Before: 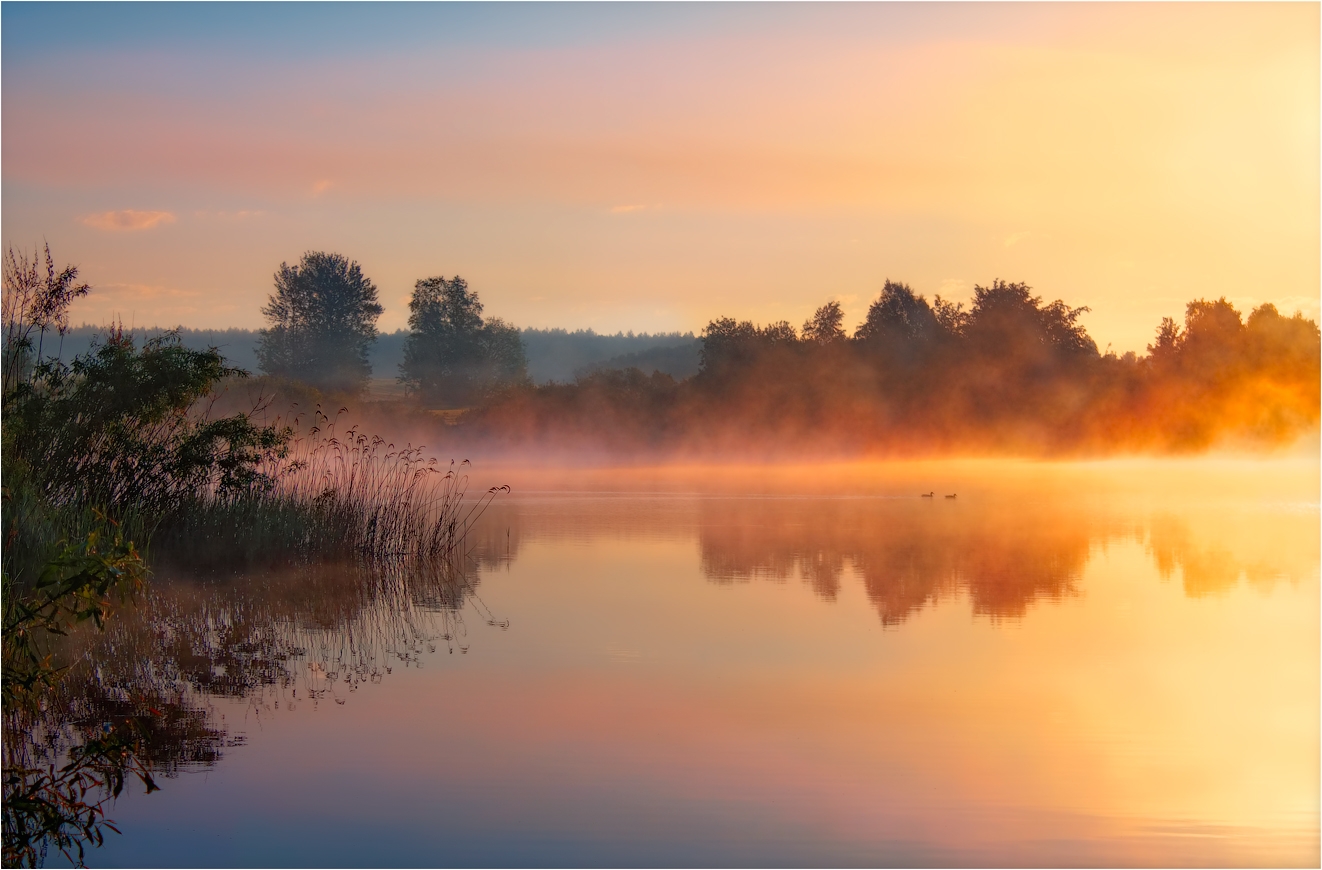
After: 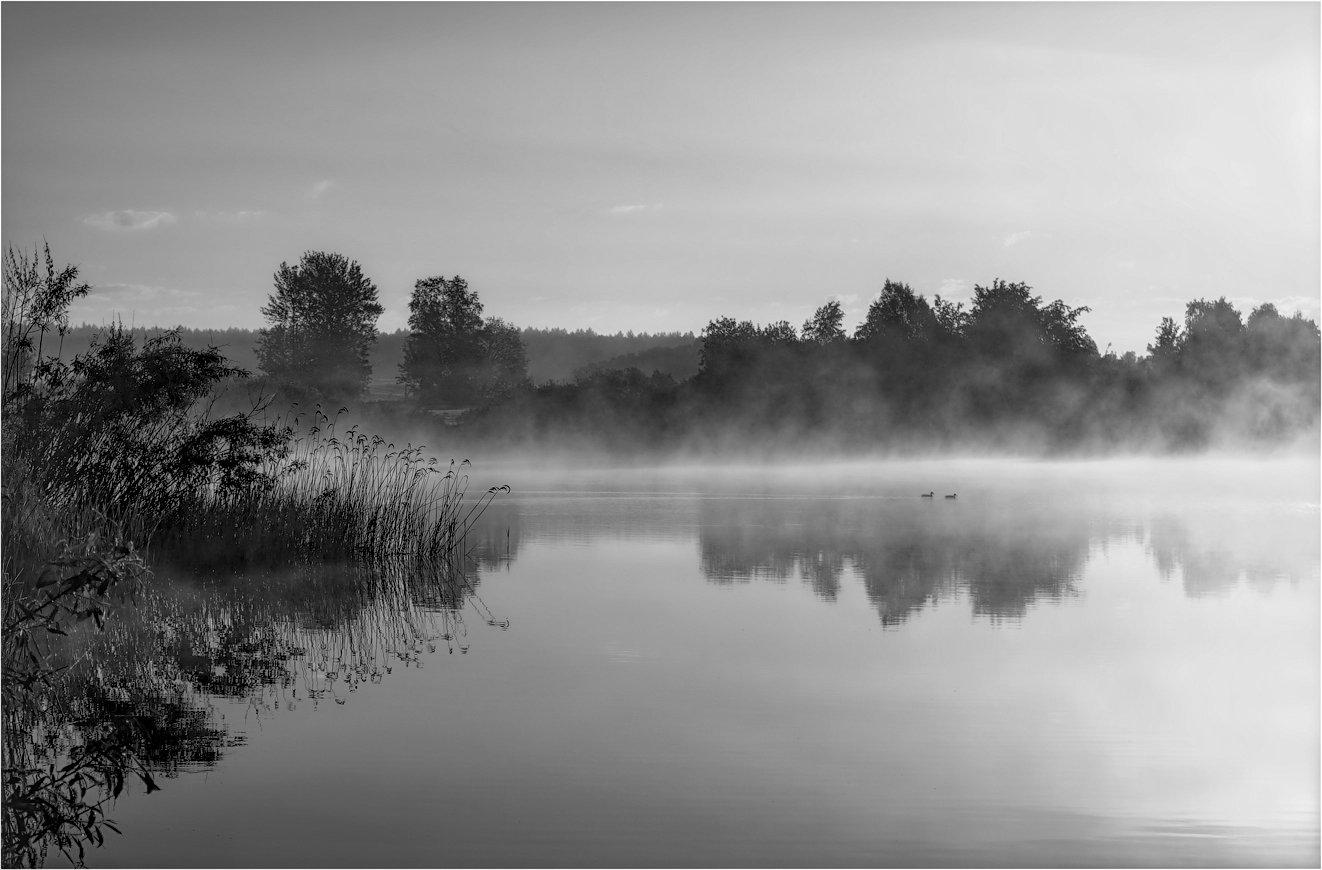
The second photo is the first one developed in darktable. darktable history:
sharpen: amount 0.2
local contrast: highlights 20%, detail 150%
monochrome: a 32, b 64, size 2.3
color correction: highlights a* -0.95, highlights b* 4.5, shadows a* 3.55
